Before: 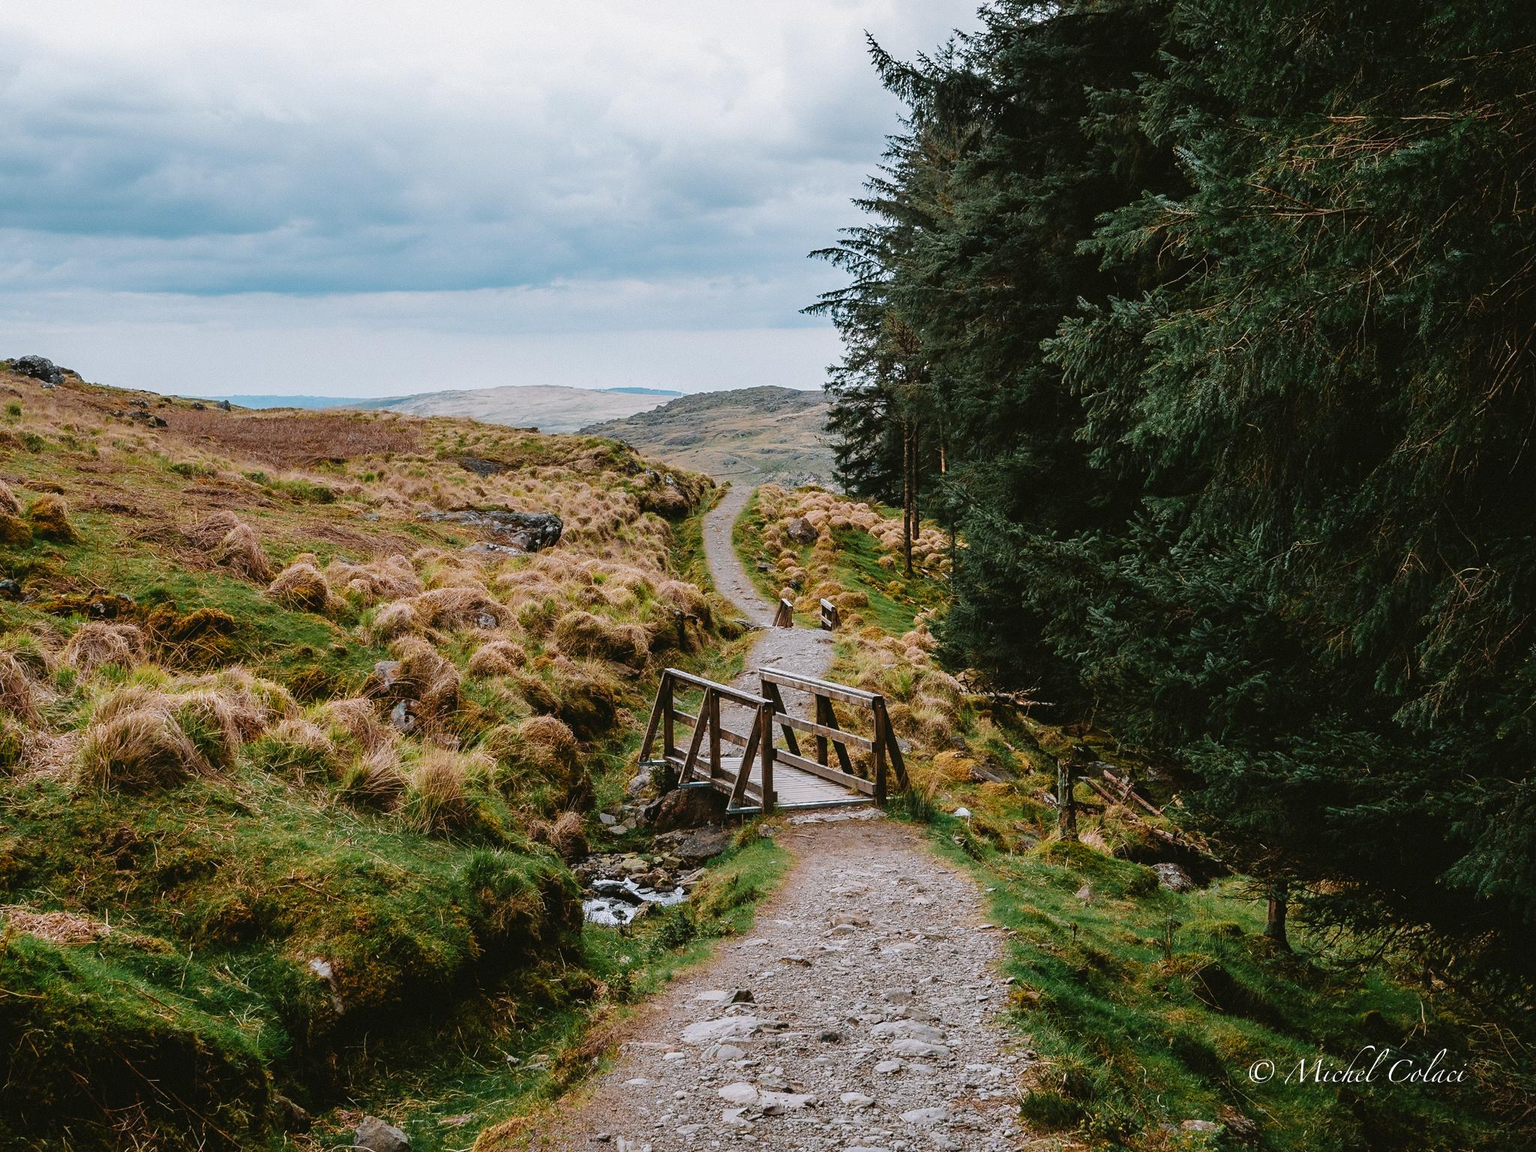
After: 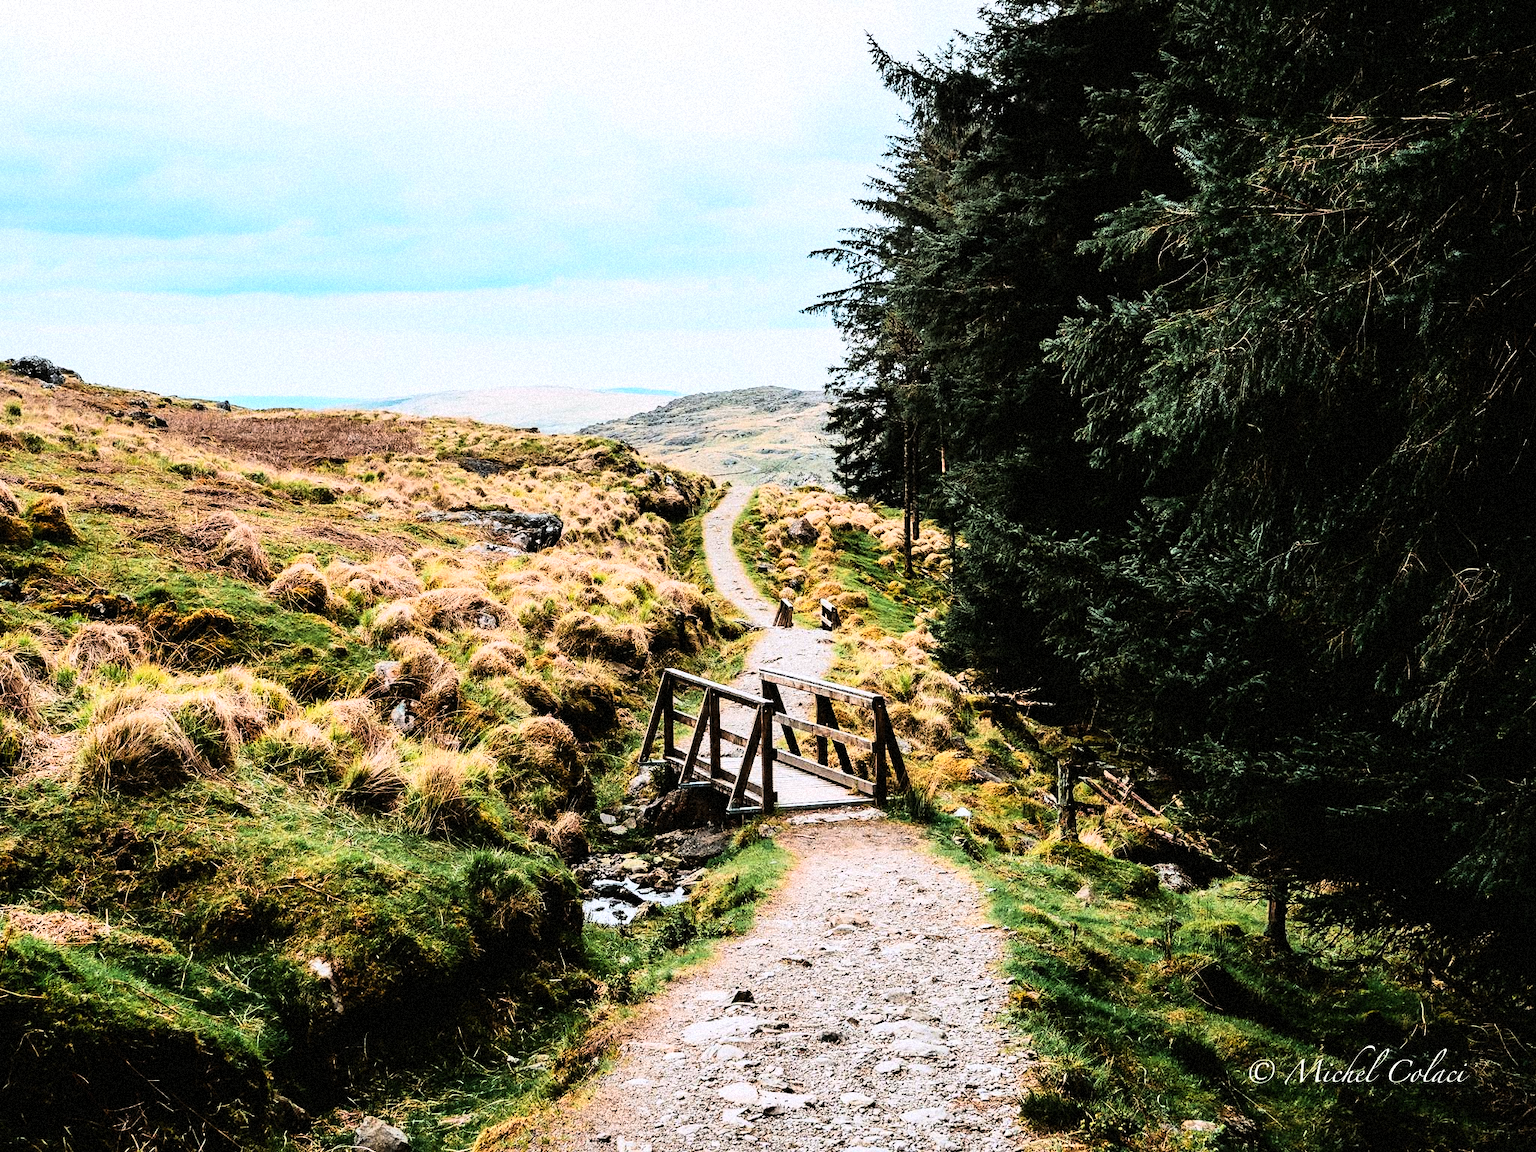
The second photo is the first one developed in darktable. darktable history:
rgb curve: curves: ch0 [(0, 0) (0.21, 0.15) (0.24, 0.21) (0.5, 0.75) (0.75, 0.96) (0.89, 0.99) (1, 1)]; ch1 [(0, 0.02) (0.21, 0.13) (0.25, 0.2) (0.5, 0.67) (0.75, 0.9) (0.89, 0.97) (1, 1)]; ch2 [(0, 0.02) (0.21, 0.13) (0.25, 0.2) (0.5, 0.67) (0.75, 0.9) (0.89, 0.97) (1, 1)], compensate middle gray true
grain: mid-tones bias 0%
base curve: curves: ch0 [(0, 0) (0.303, 0.277) (1, 1)]
